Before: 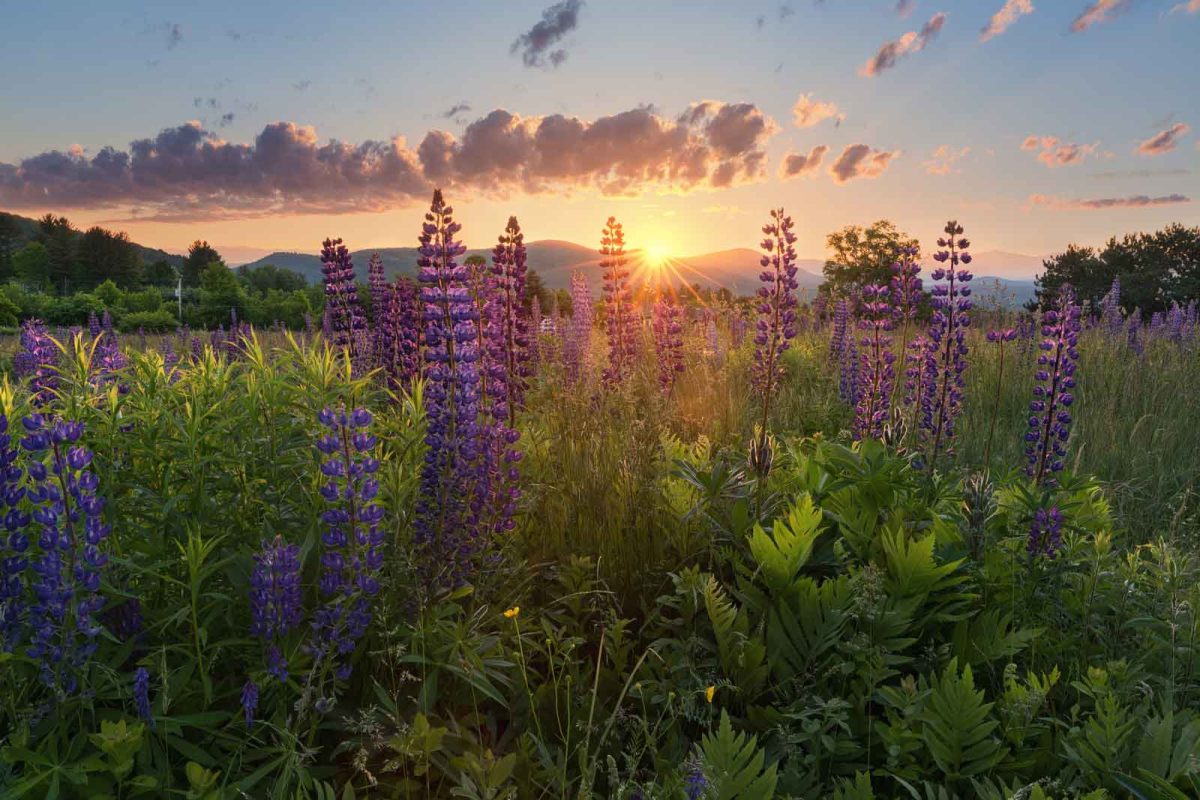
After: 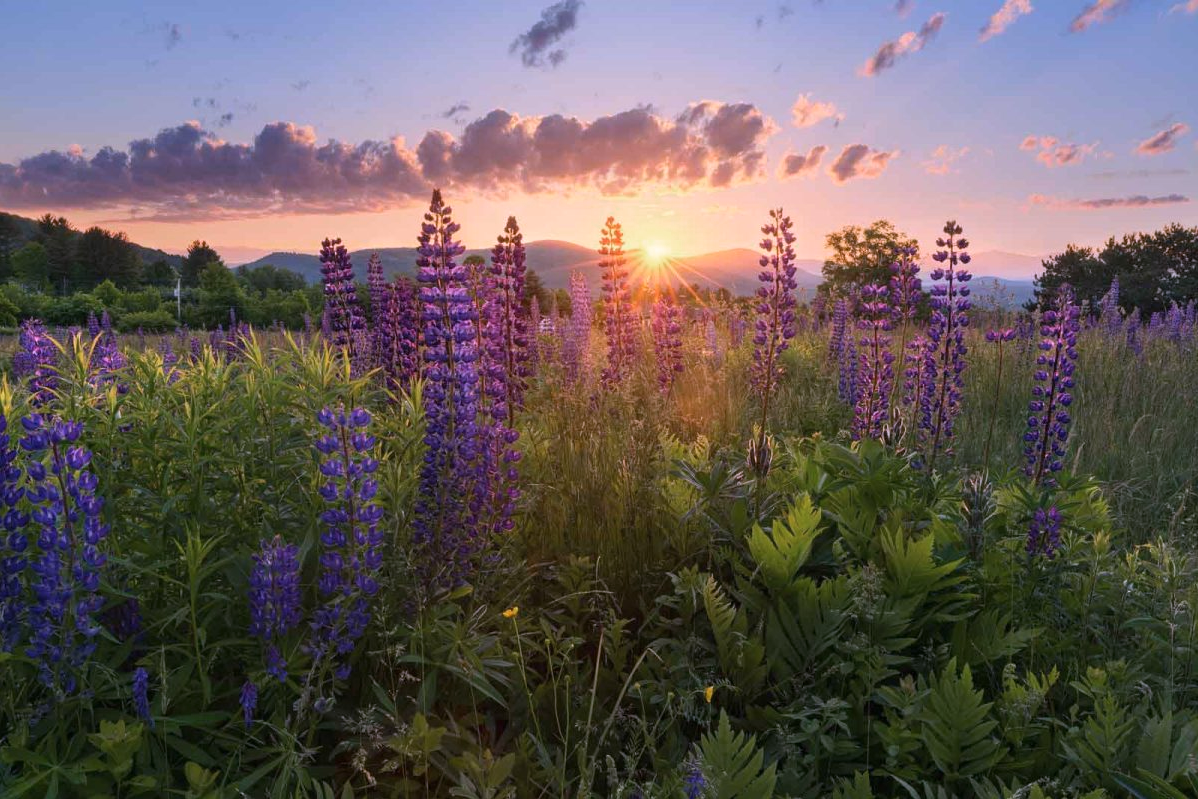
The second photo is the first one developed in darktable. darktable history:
color zones: curves: ch0 [(0, 0.5) (0.143, 0.5) (0.286, 0.456) (0.429, 0.5) (0.571, 0.5) (0.714, 0.5) (0.857, 0.5) (1, 0.5)]; ch1 [(0, 0.5) (0.143, 0.5) (0.286, 0.422) (0.429, 0.5) (0.571, 0.5) (0.714, 0.5) (0.857, 0.5) (1, 0.5)]
white balance: red 1.042, blue 1.17
crop and rotate: left 0.126%
